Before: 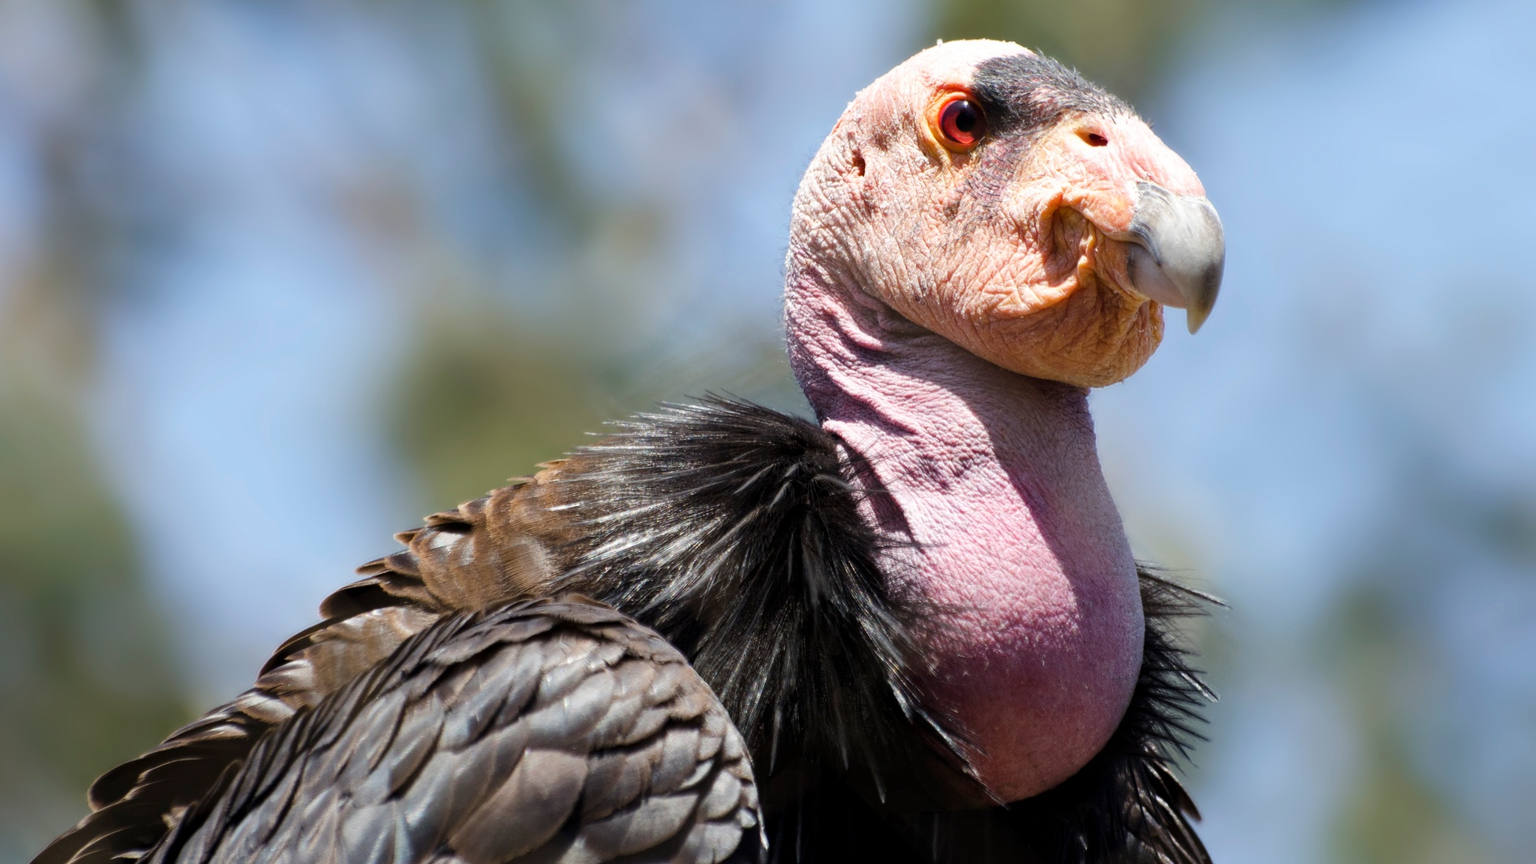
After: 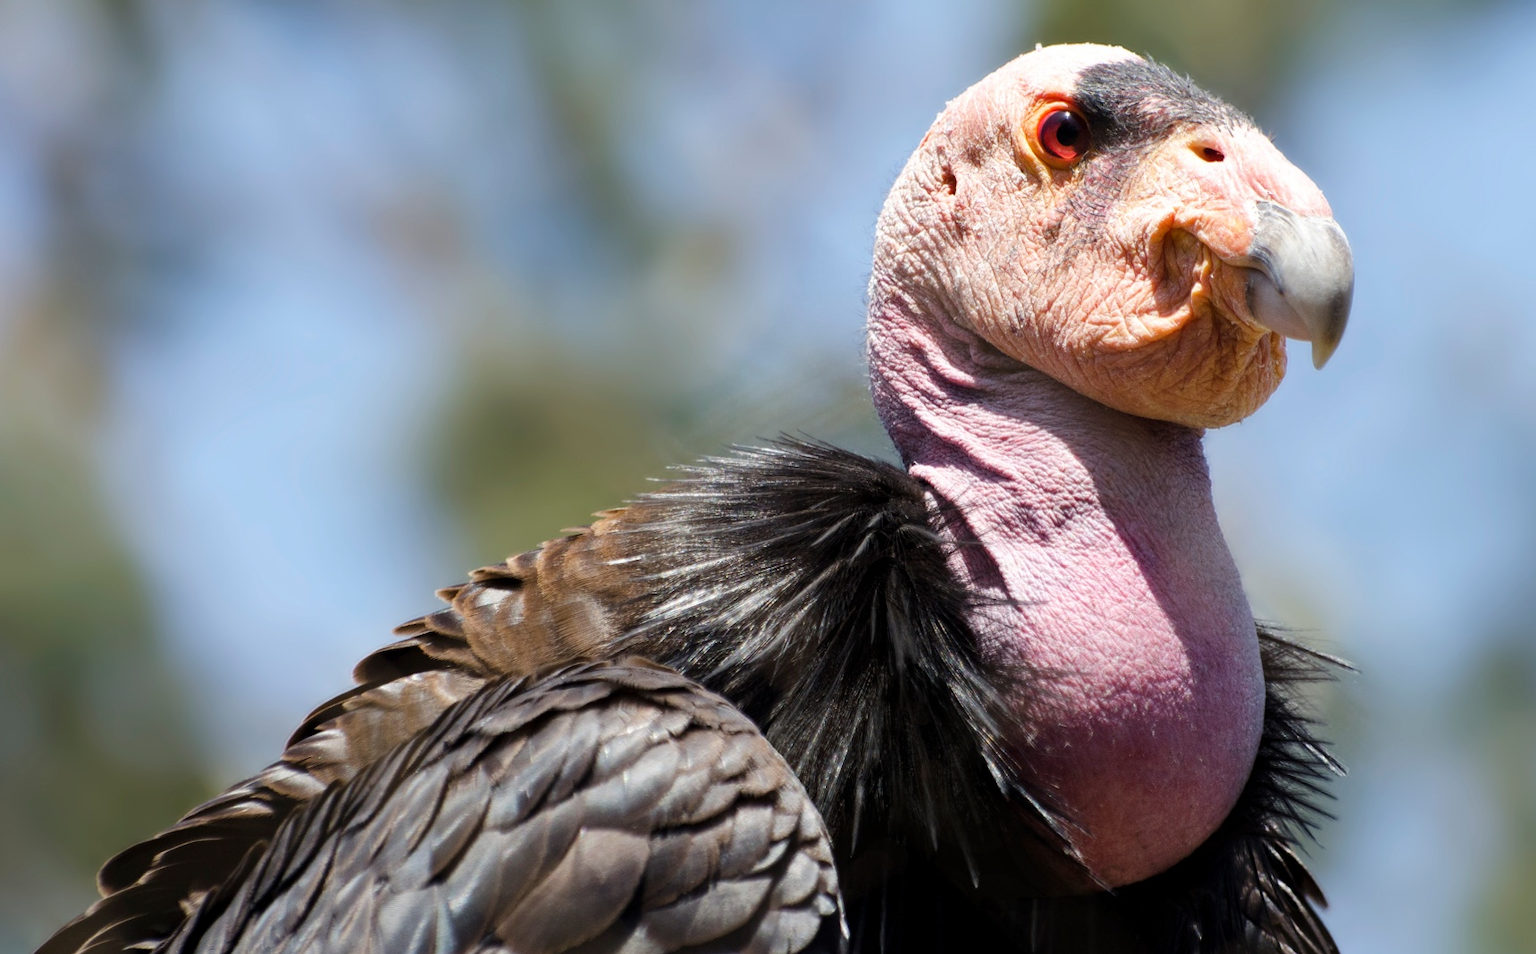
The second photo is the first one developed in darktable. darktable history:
crop: right 9.513%, bottom 0.021%
